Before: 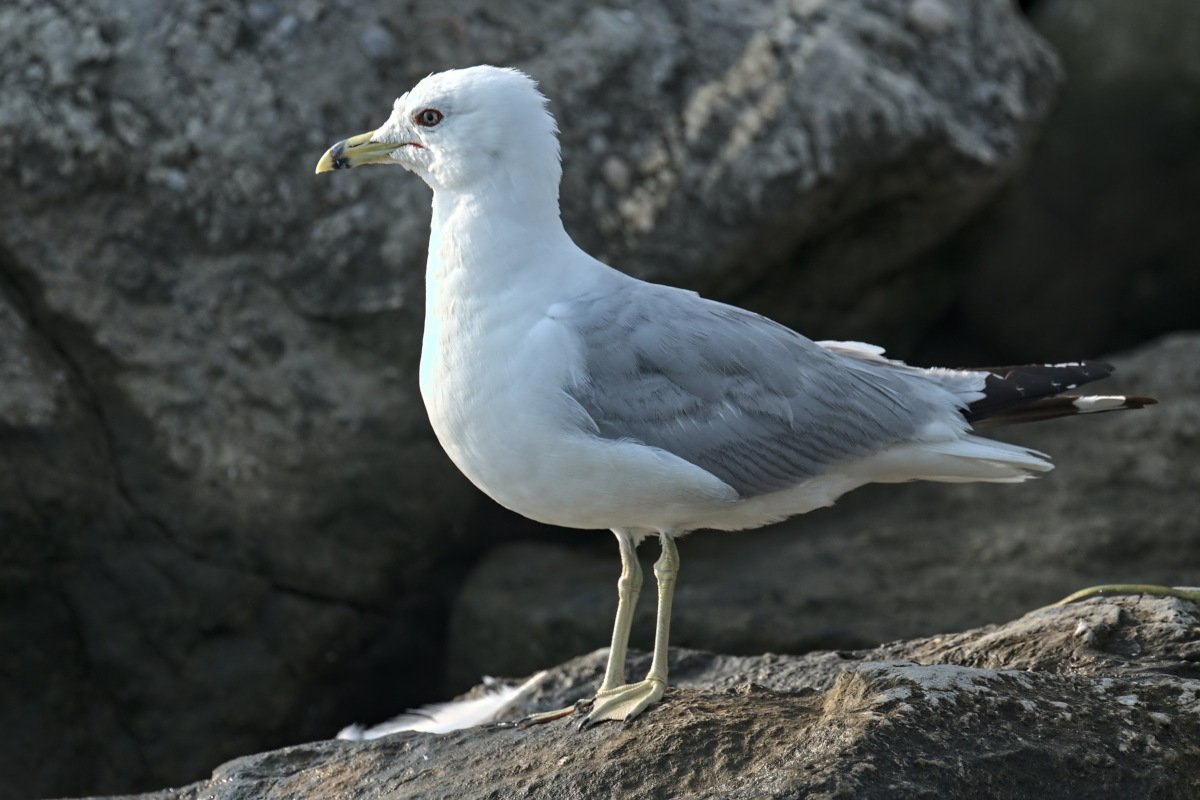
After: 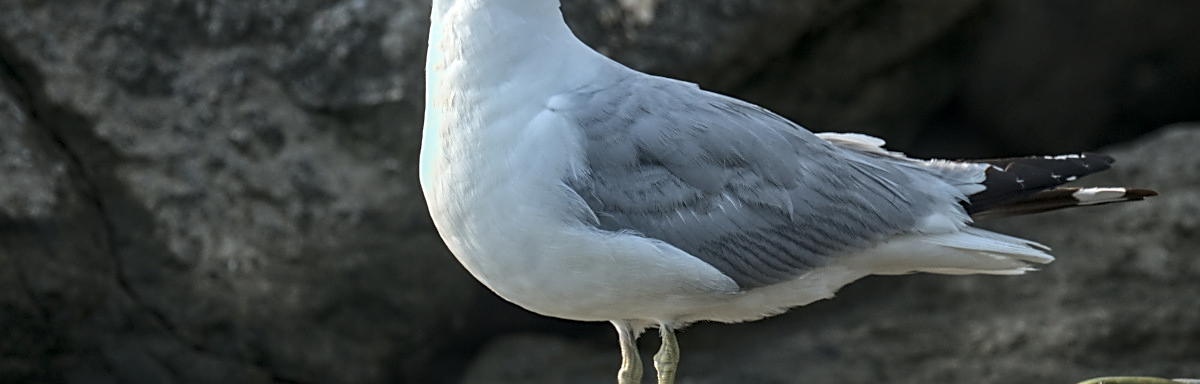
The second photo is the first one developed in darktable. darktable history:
sharpen: on, module defaults
crop and rotate: top 26.202%, bottom 25.68%
local contrast: on, module defaults
